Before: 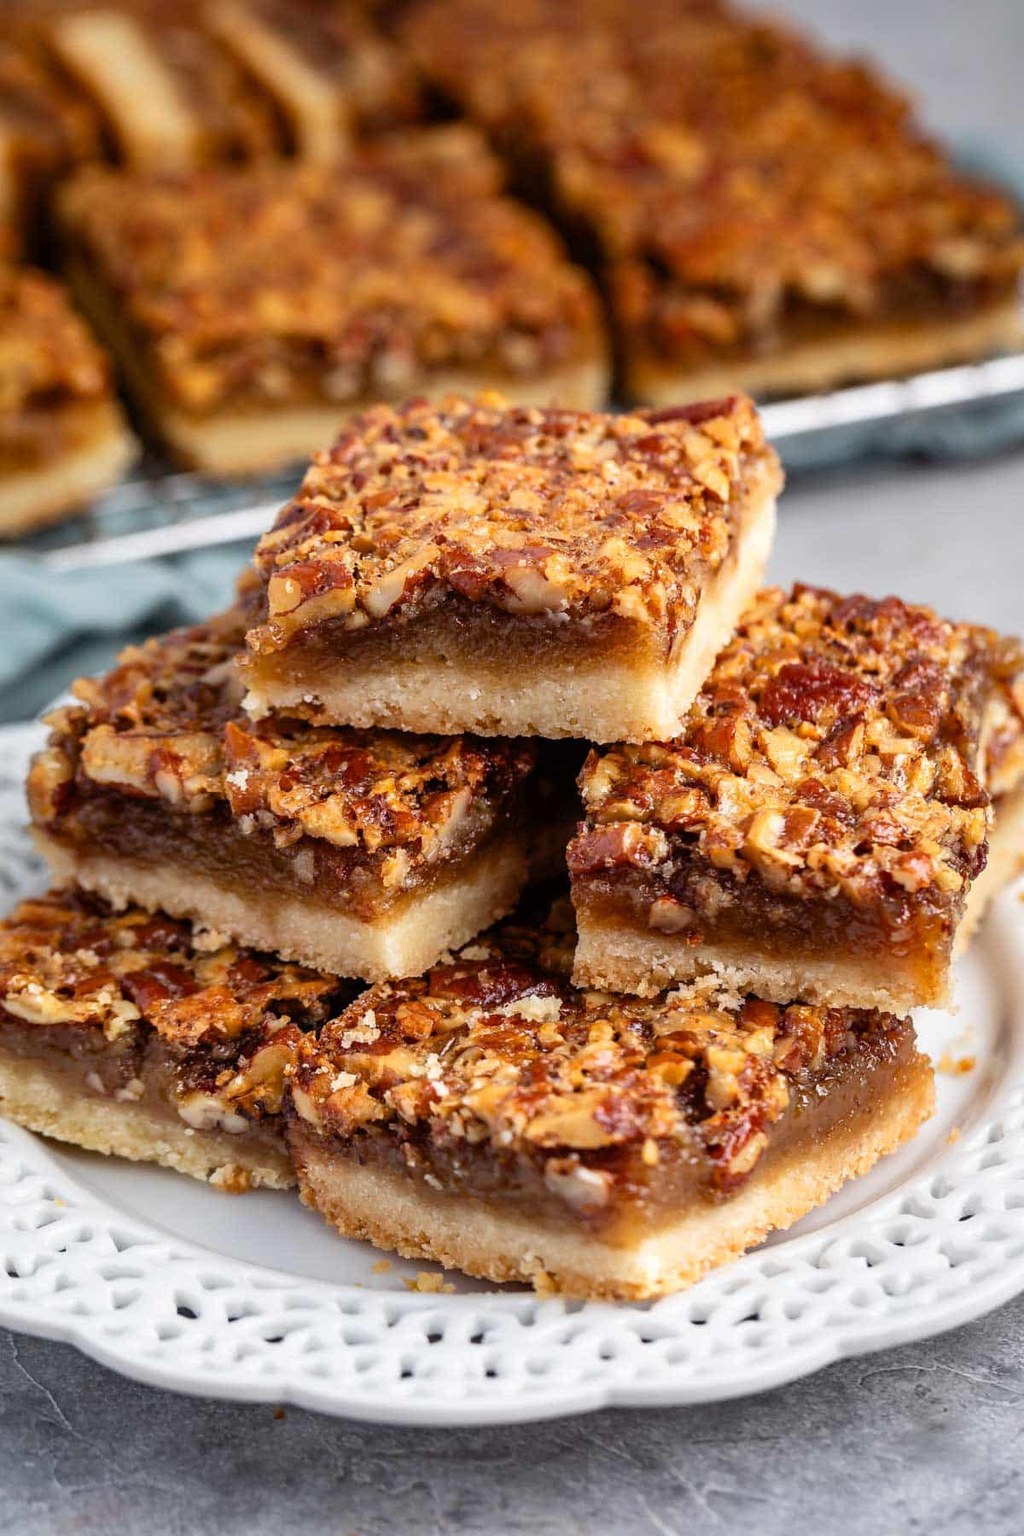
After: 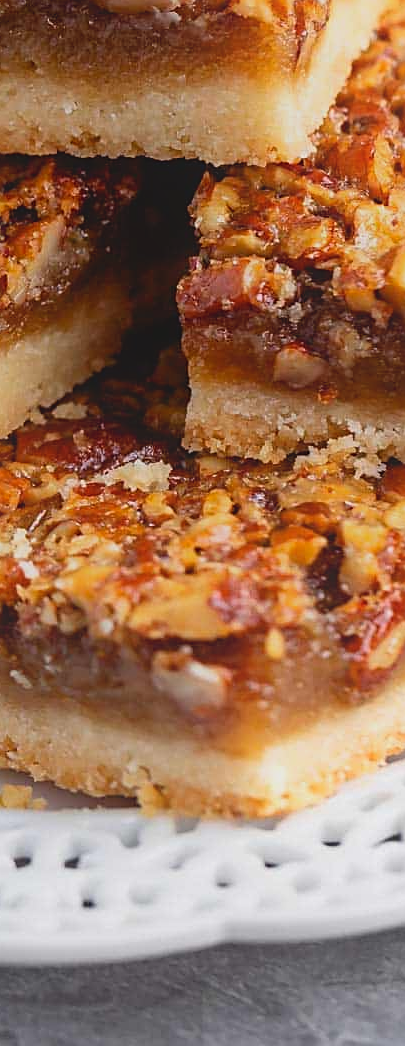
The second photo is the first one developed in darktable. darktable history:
crop: left 40.604%, top 39.232%, right 25.611%, bottom 2.64%
local contrast: detail 69%
sharpen: on, module defaults
